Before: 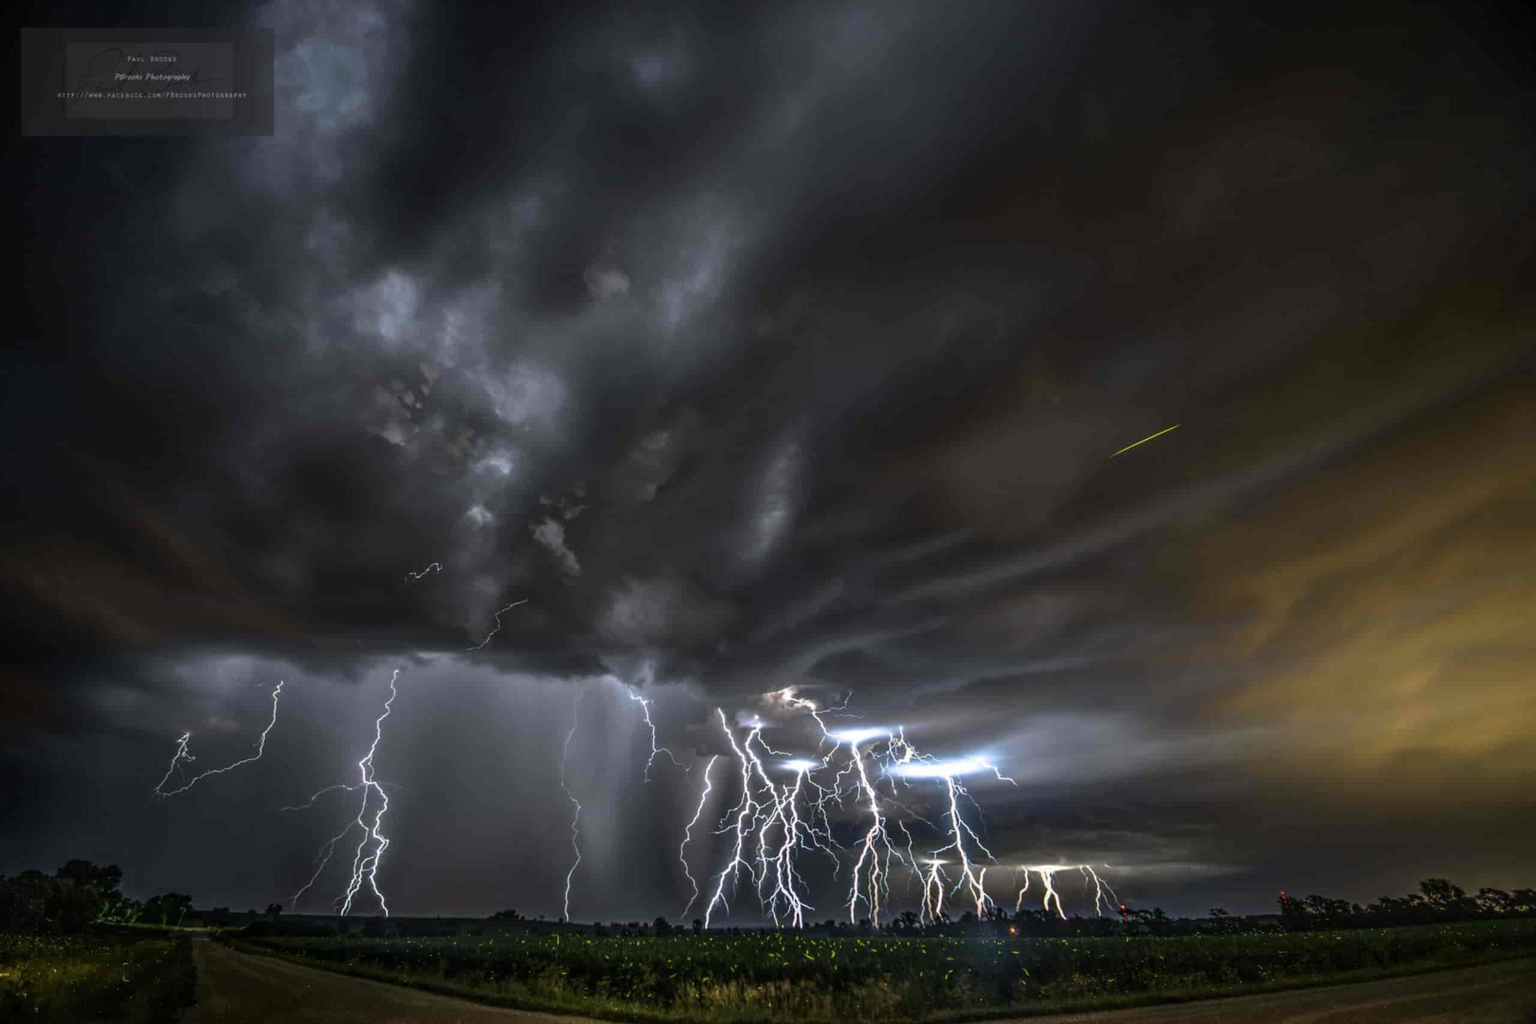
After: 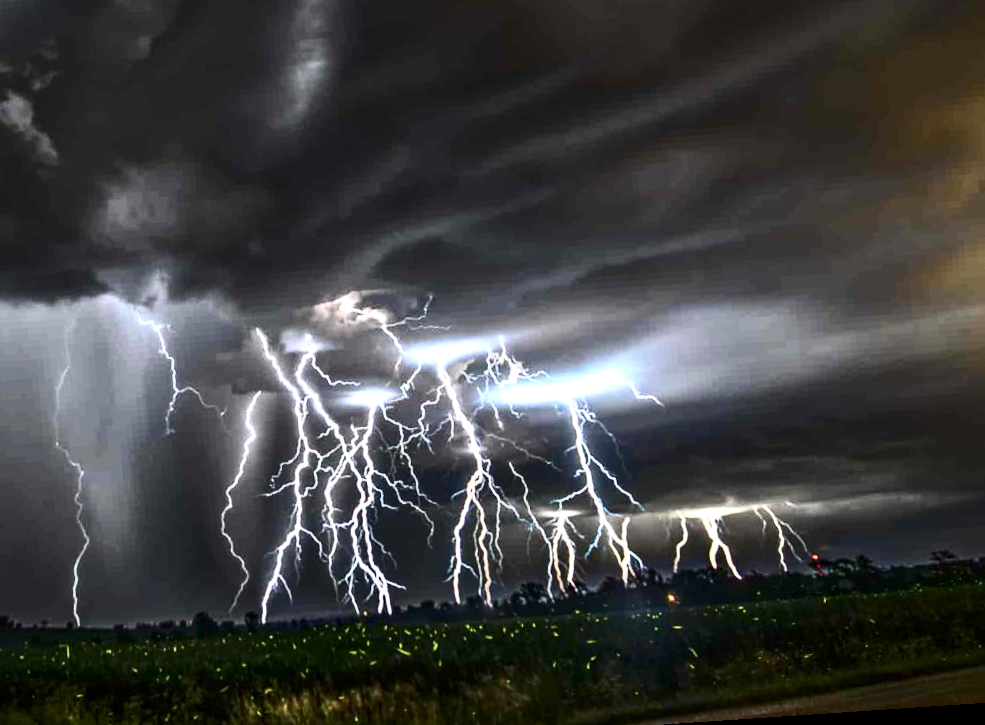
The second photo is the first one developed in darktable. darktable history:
crop: left 35.976%, top 45.819%, right 18.162%, bottom 5.807%
exposure: black level correction 0.001, exposure 0.5 EV, compensate exposure bias true, compensate highlight preservation false
rotate and perspective: rotation -4.2°, shear 0.006, automatic cropping off
contrast brightness saturation: contrast 0.39, brightness 0.1
